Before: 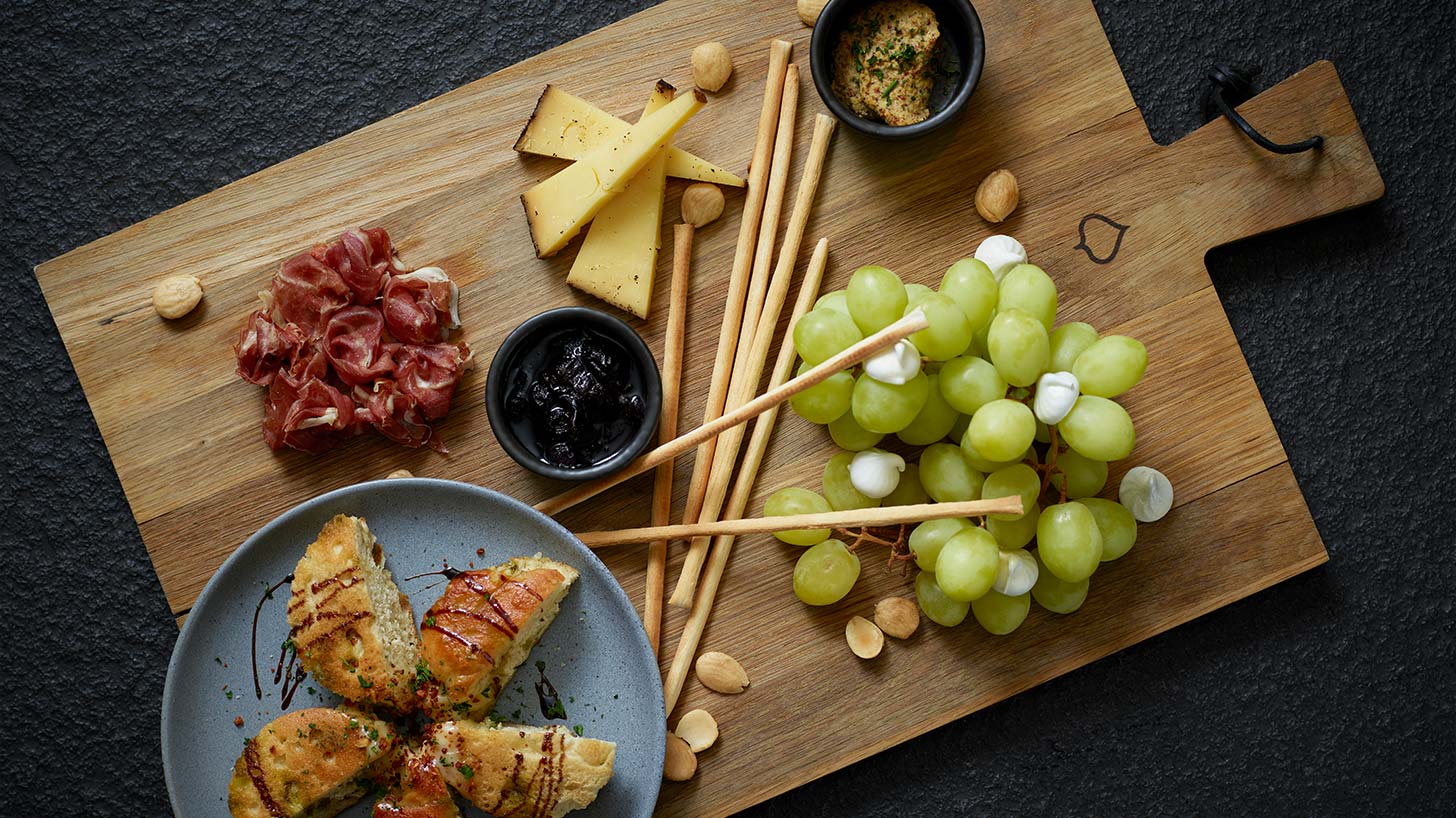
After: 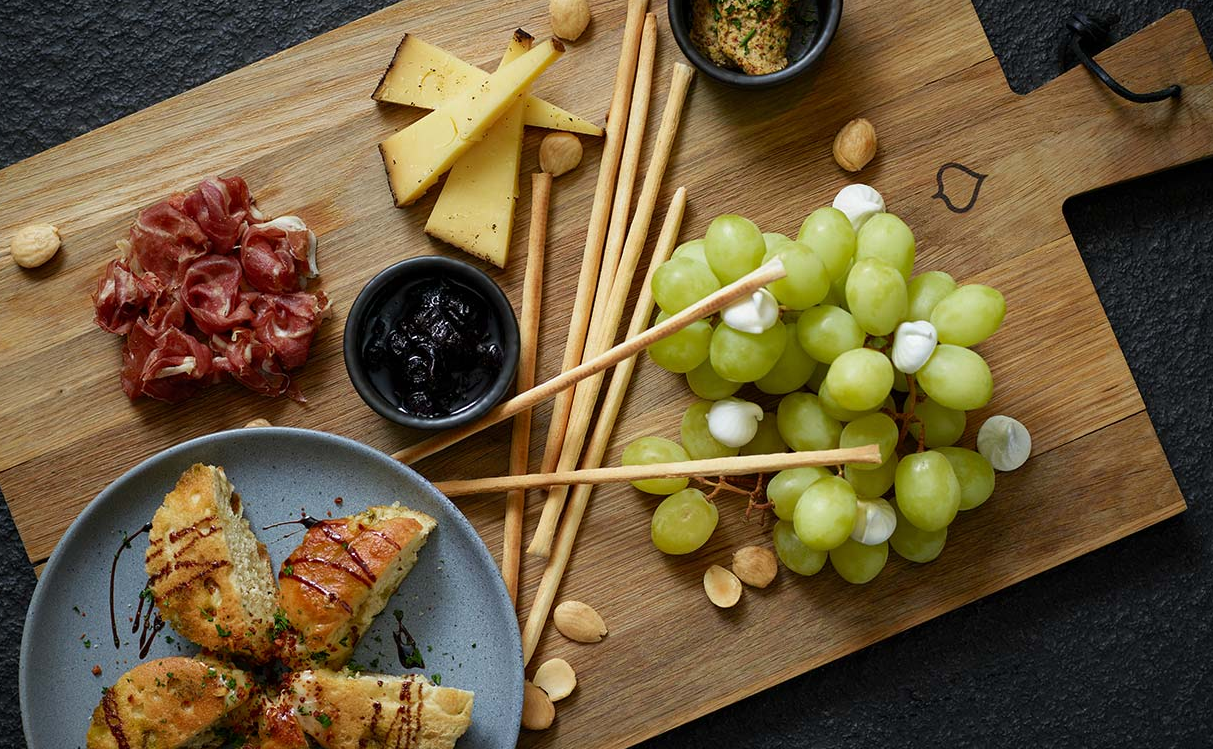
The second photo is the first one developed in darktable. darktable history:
crop: left 9.762%, top 6.294%, right 6.916%, bottom 2.111%
